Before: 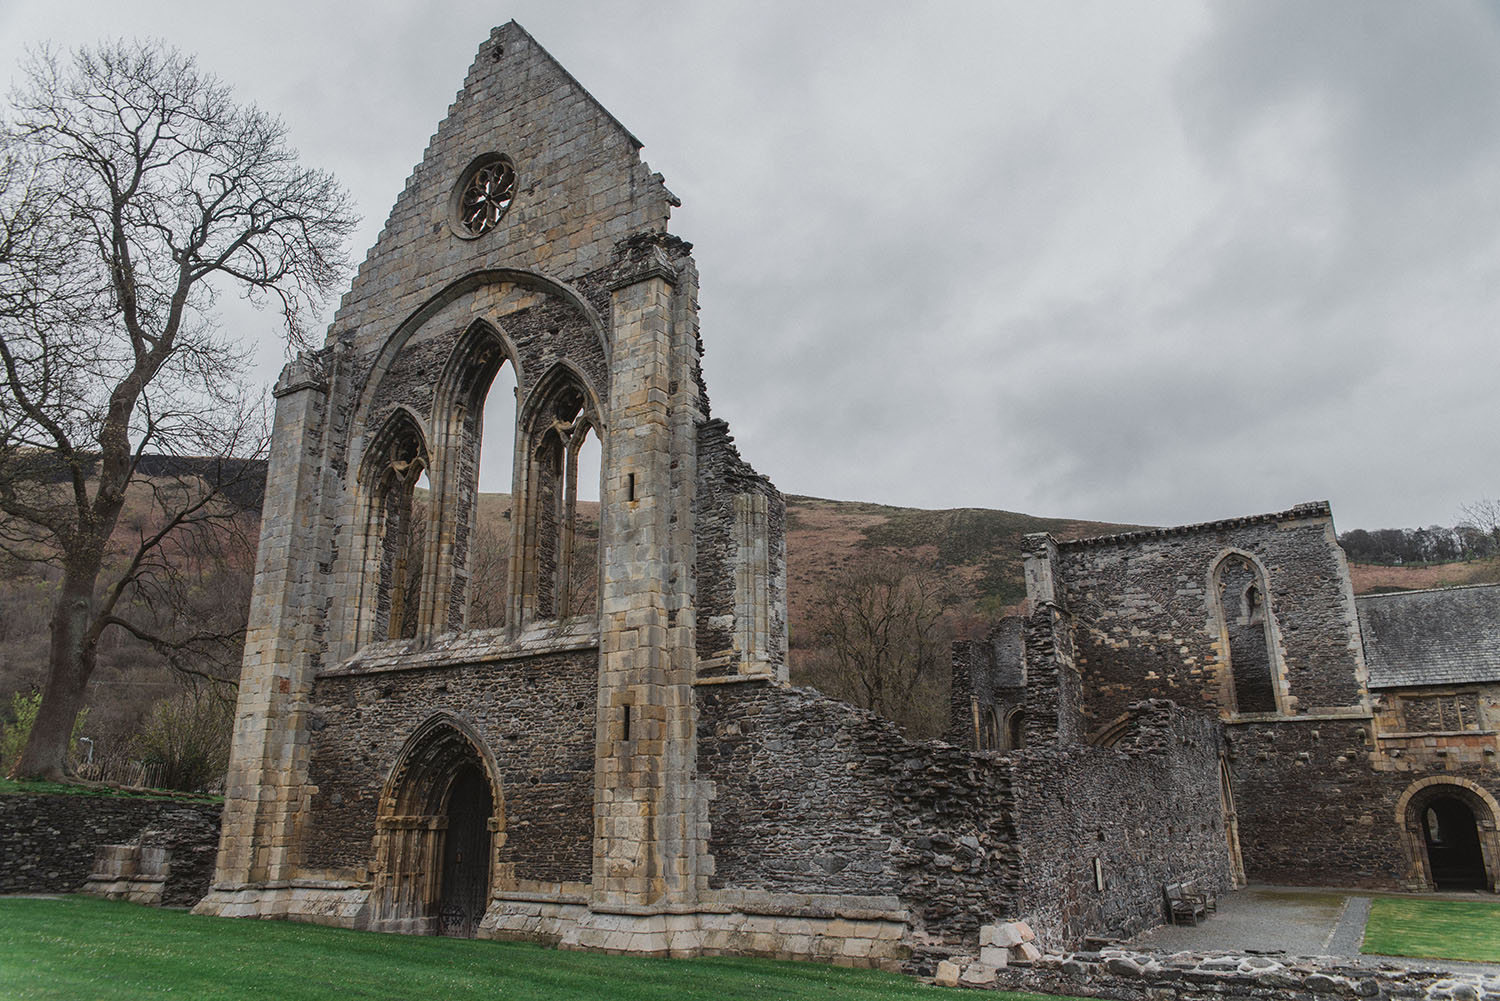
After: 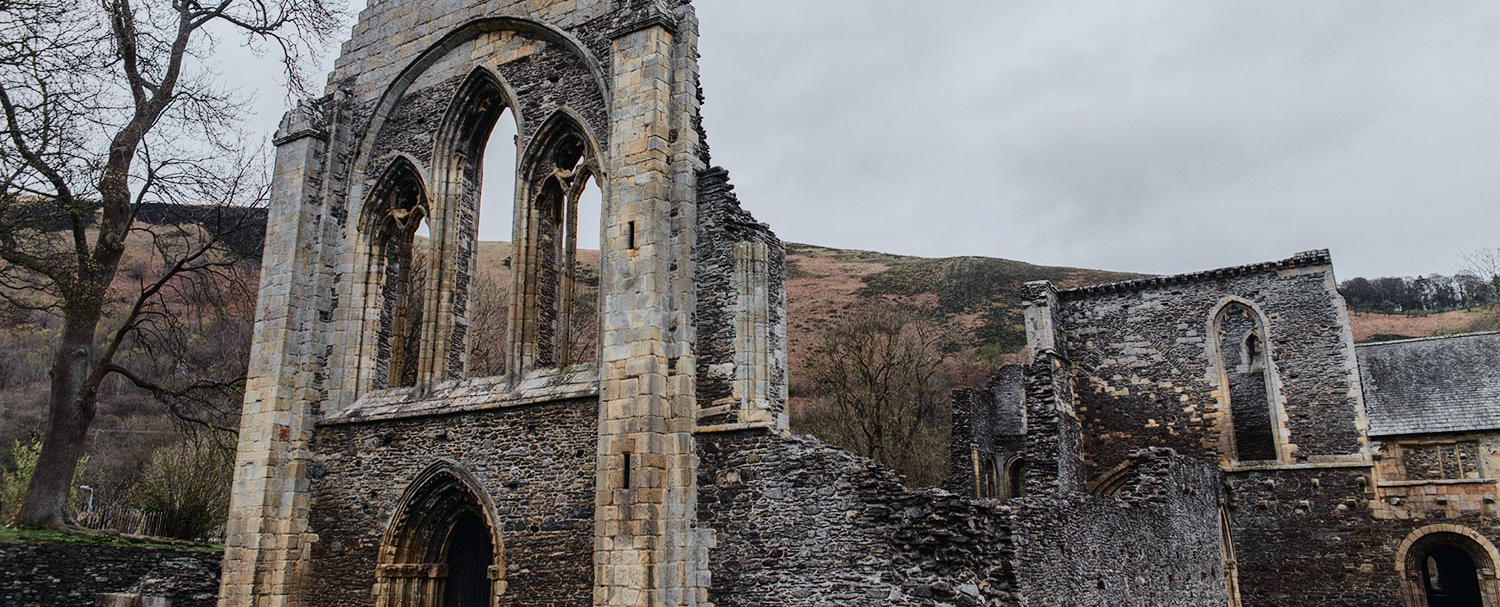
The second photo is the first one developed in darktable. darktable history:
crop and rotate: top 25.357%, bottom 13.942%
tone curve: curves: ch0 [(0, 0) (0.049, 0.01) (0.154, 0.081) (0.491, 0.56) (0.739, 0.794) (0.992, 0.937)]; ch1 [(0, 0) (0.172, 0.123) (0.317, 0.272) (0.401, 0.422) (0.499, 0.497) (0.531, 0.54) (0.615, 0.603) (0.741, 0.783) (1, 1)]; ch2 [(0, 0) (0.411, 0.424) (0.462, 0.464) (0.502, 0.489) (0.544, 0.551) (0.686, 0.638) (1, 1)], color space Lab, independent channels, preserve colors none
